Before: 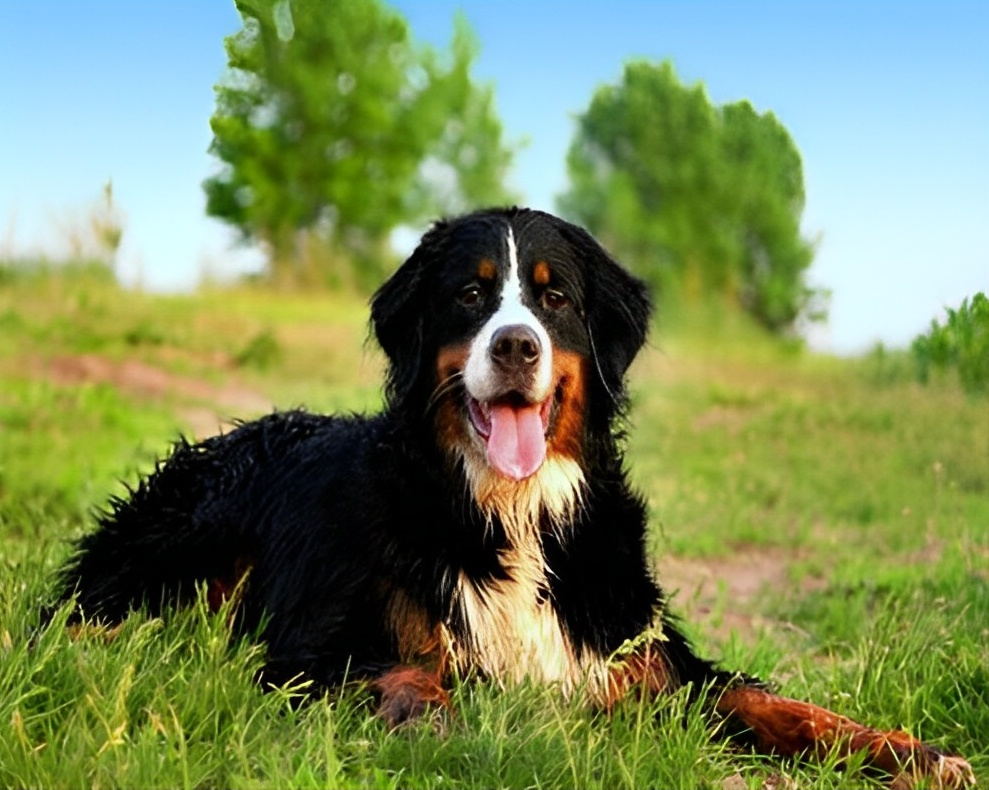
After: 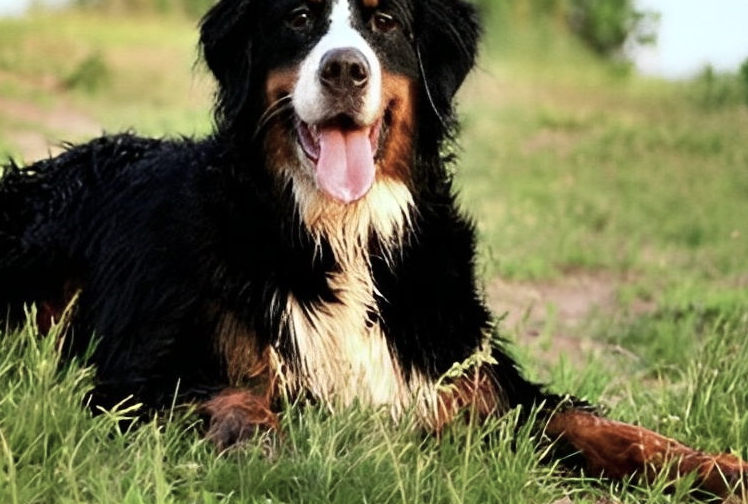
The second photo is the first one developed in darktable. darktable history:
contrast brightness saturation: contrast 0.1, saturation -0.3
shadows and highlights: white point adjustment 1, soften with gaussian
crop and rotate: left 17.299%, top 35.115%, right 7.015%, bottom 1.024%
